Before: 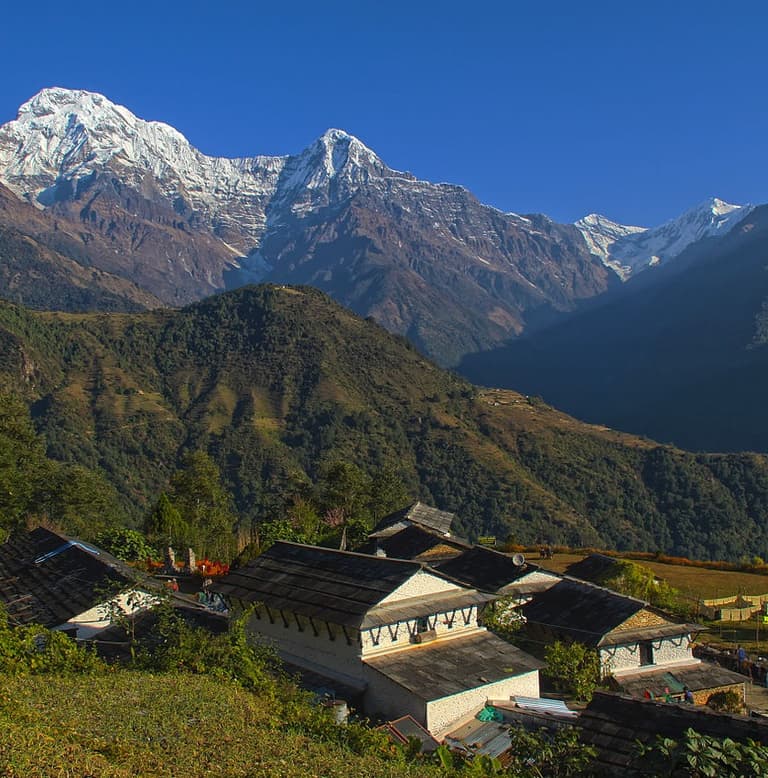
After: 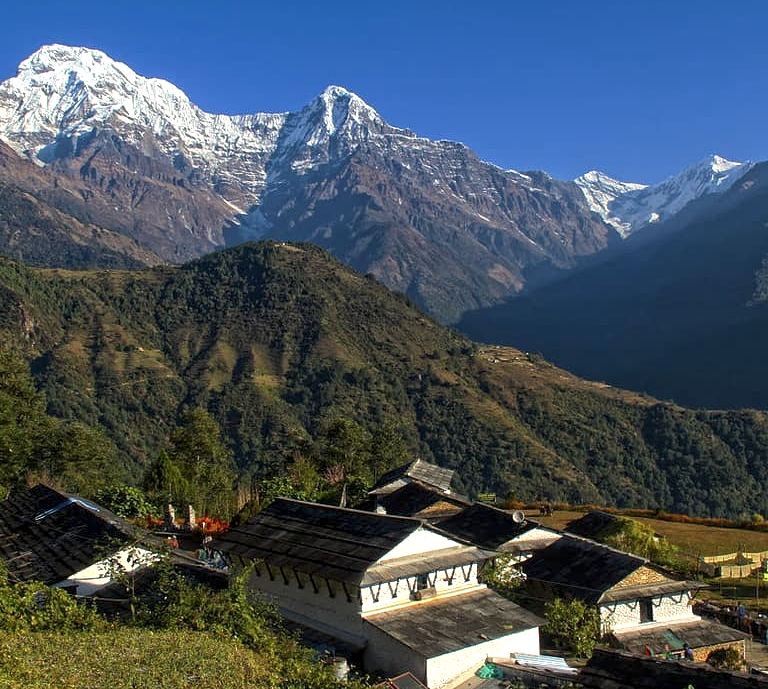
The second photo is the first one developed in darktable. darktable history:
crop and rotate: top 5.547%, bottom 5.874%
local contrast: highlights 209%, shadows 116%, detail 138%, midtone range 0.26
